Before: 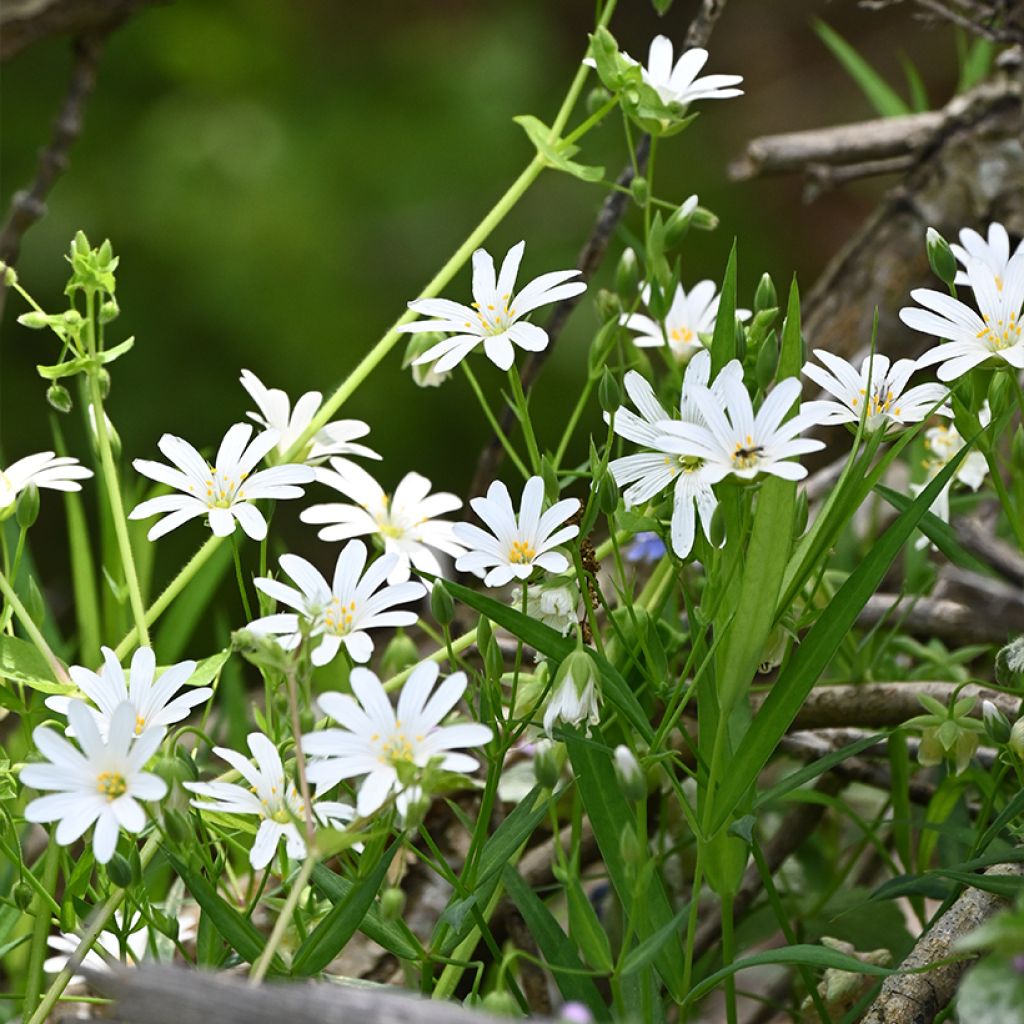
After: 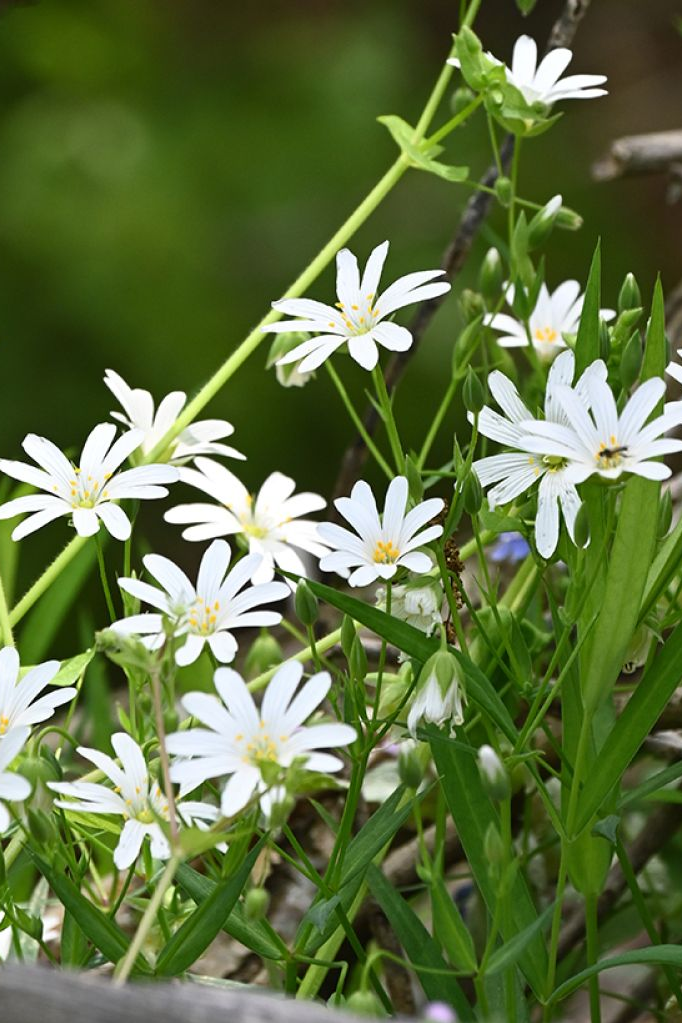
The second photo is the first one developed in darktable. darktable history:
crop and rotate: left 13.37%, right 19.961%
